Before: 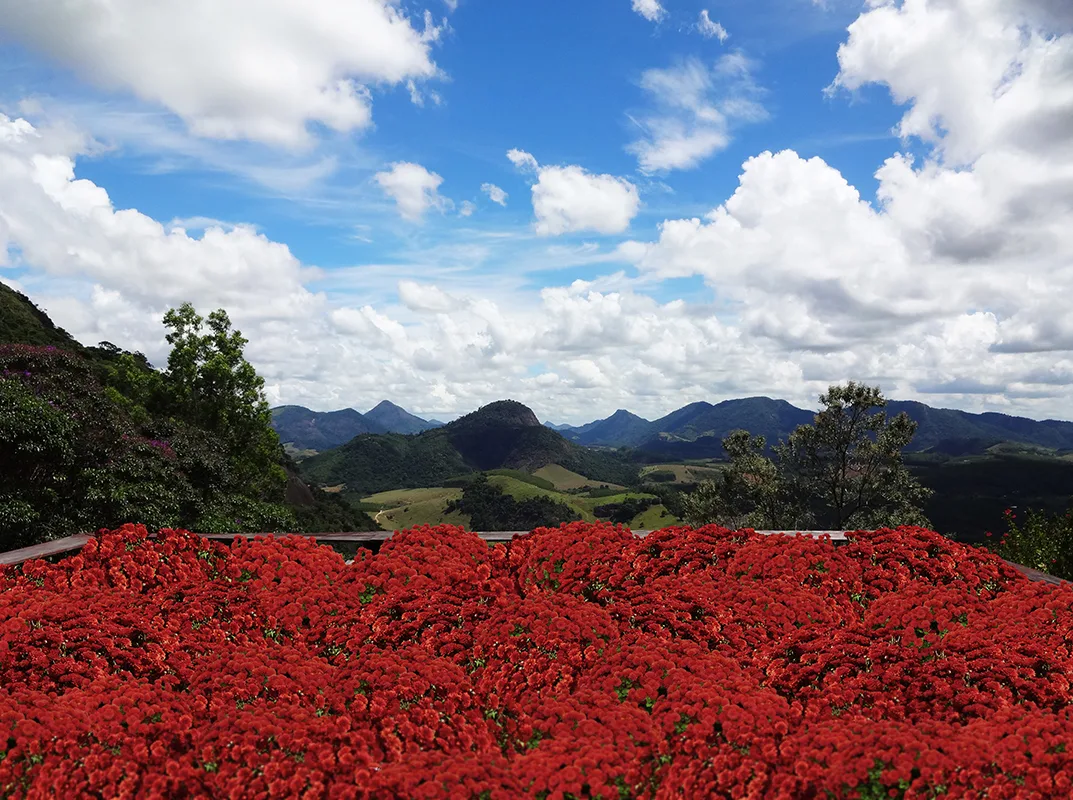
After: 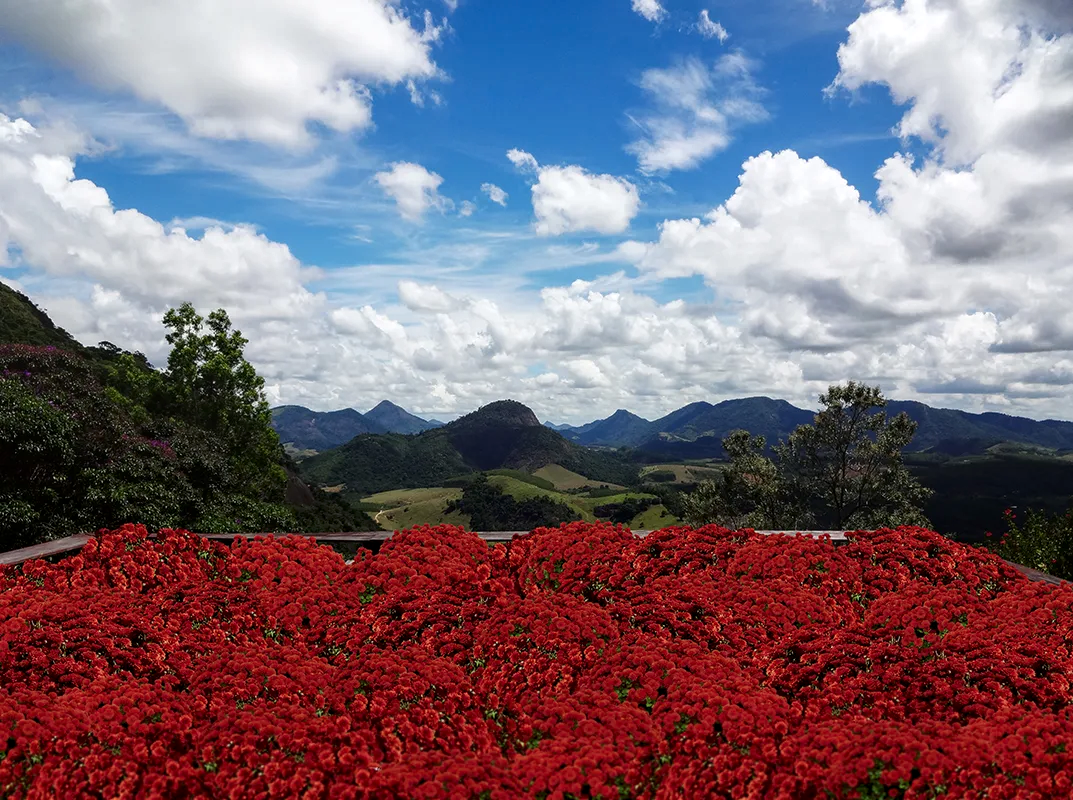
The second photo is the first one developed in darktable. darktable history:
contrast brightness saturation: brightness -0.09
local contrast: on, module defaults
